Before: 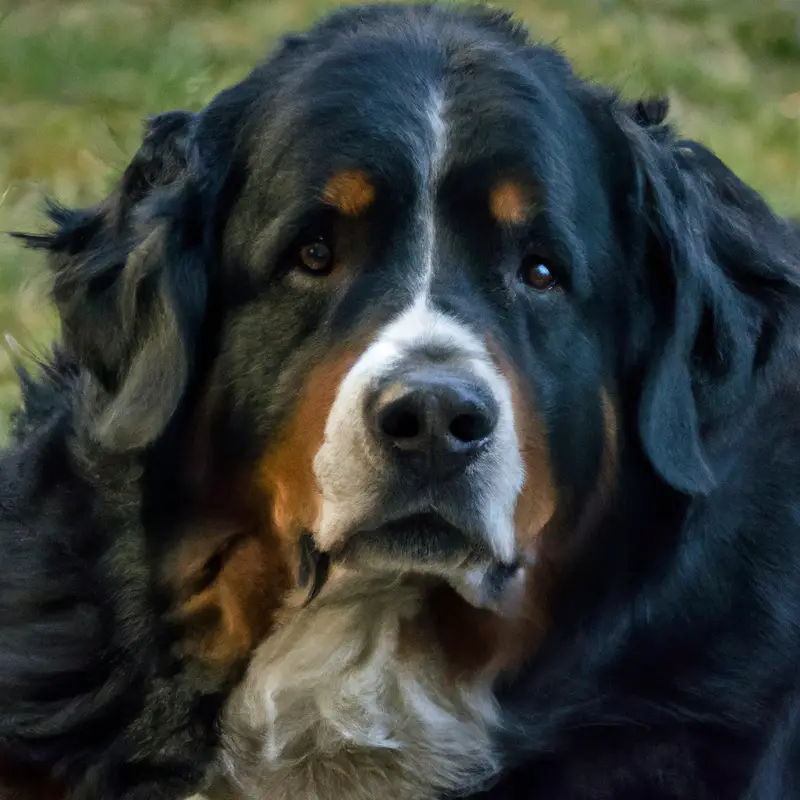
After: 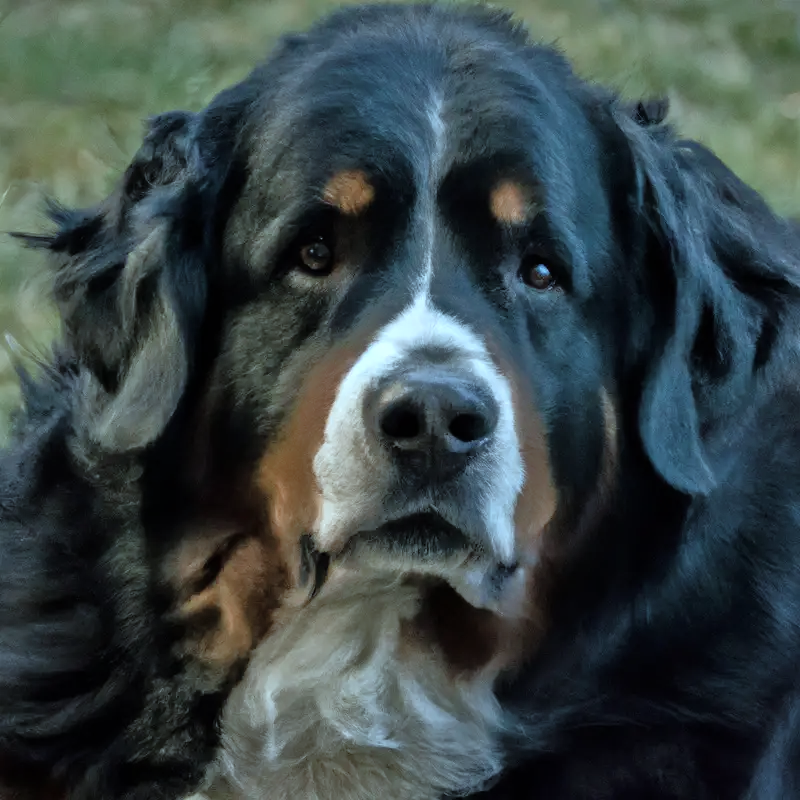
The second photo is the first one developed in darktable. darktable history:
tone equalizer: -8 EV -0.51 EV, -7 EV -0.299 EV, -6 EV -0.115 EV, -5 EV 0.409 EV, -4 EV 0.981 EV, -3 EV 0.801 EV, -2 EV -0.013 EV, -1 EV 0.128 EV, +0 EV -0.009 EV
color correction: highlights a* -12.25, highlights b* -18.03, saturation 0.71
